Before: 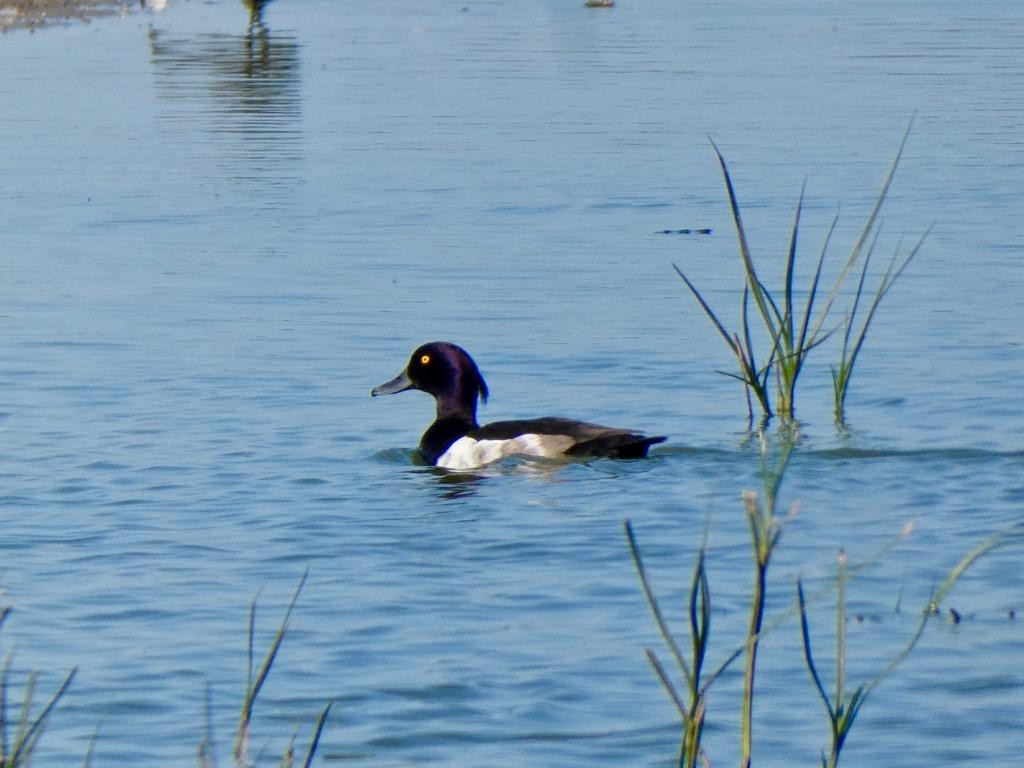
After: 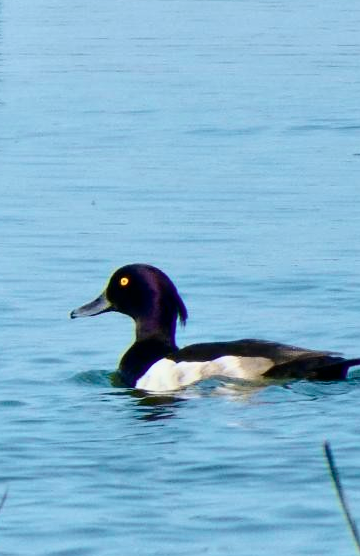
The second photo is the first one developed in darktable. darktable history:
tone curve: curves: ch0 [(0, 0) (0.114, 0.083) (0.303, 0.285) (0.447, 0.51) (0.602, 0.697) (0.772, 0.866) (0.999, 0.978)]; ch1 [(0, 0) (0.389, 0.352) (0.458, 0.433) (0.486, 0.474) (0.509, 0.505) (0.535, 0.528) (0.57, 0.579) (0.696, 0.706) (1, 1)]; ch2 [(0, 0) (0.369, 0.388) (0.449, 0.431) (0.501, 0.5) (0.528, 0.527) (0.589, 0.608) (0.697, 0.721) (1, 1)], color space Lab, independent channels, preserve colors none
crop and rotate: left 29.476%, top 10.214%, right 35.32%, bottom 17.333%
color zones: curves: ch1 [(0, 0.469) (0.001, 0.469) (0.12, 0.446) (0.248, 0.469) (0.5, 0.5) (0.748, 0.5) (0.999, 0.469) (1, 0.469)]
